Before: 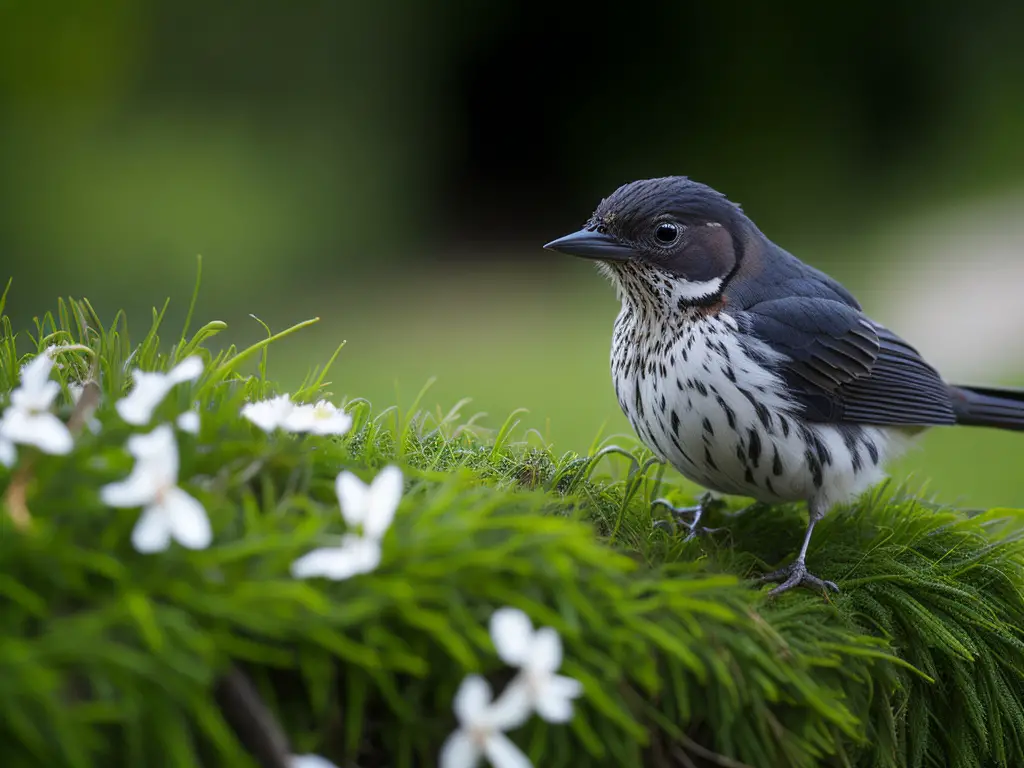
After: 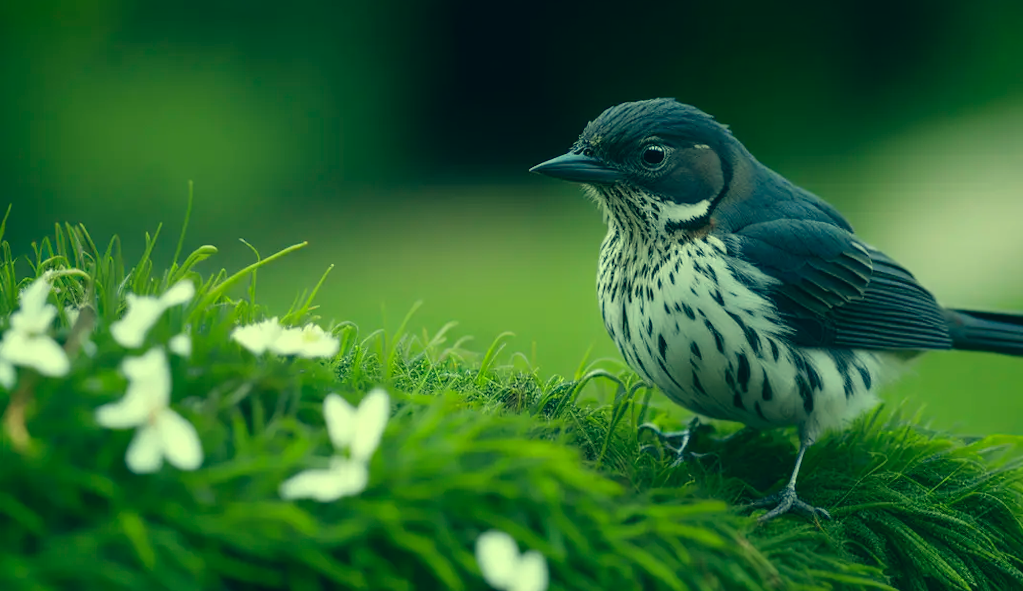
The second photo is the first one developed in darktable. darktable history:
rotate and perspective: lens shift (horizontal) -0.055, automatic cropping off
white balance: red 1.08, blue 0.791
crop: top 11.038%, bottom 13.962%
color correction: highlights a* -20.08, highlights b* 9.8, shadows a* -20.4, shadows b* -10.76
